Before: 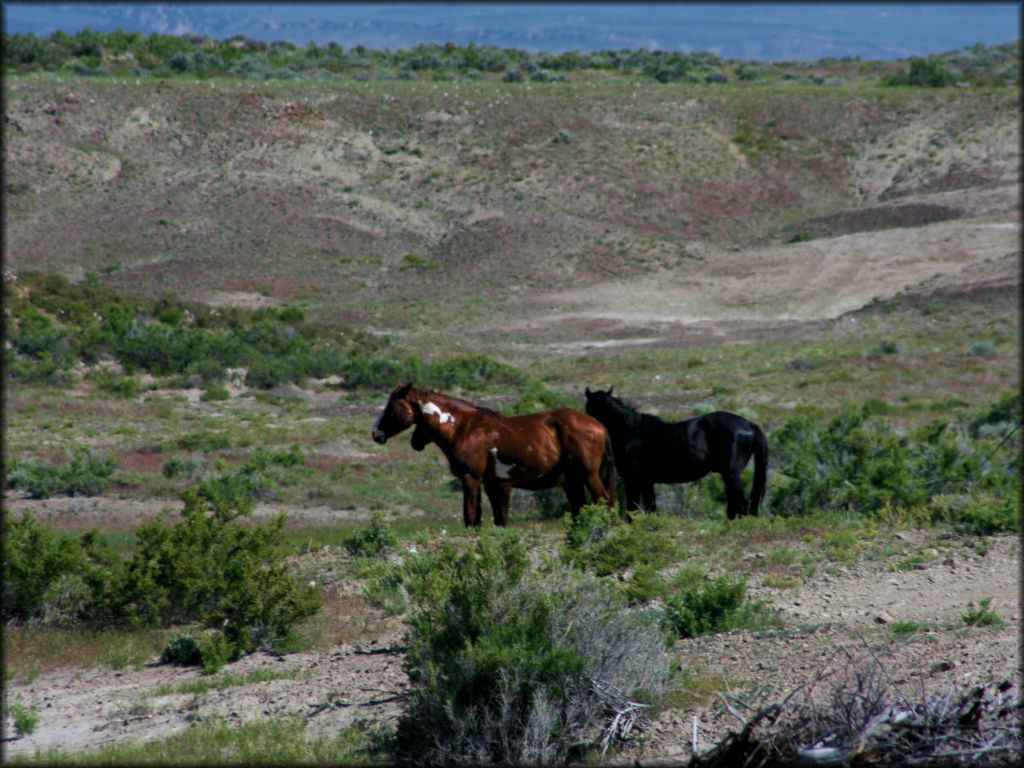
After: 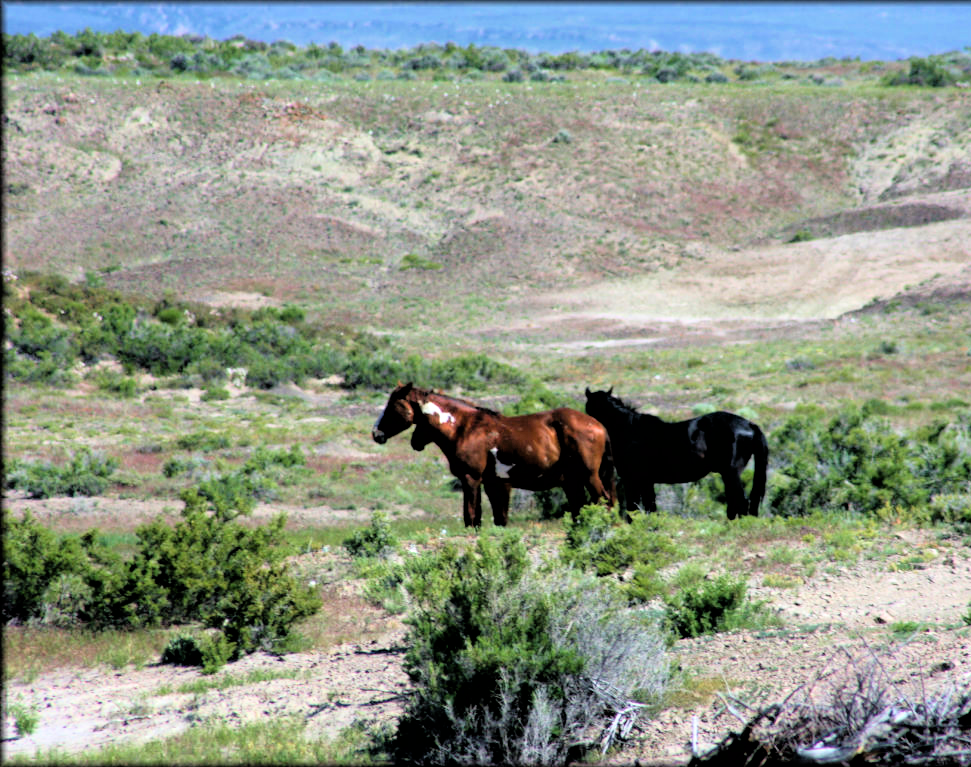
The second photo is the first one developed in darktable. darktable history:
crop and rotate: left 0%, right 5.092%
filmic rgb: black relative exposure -3.86 EV, white relative exposure 3.49 EV, threshold 2.99 EV, hardness 2.54, contrast 1.103, color science v6 (2022), enable highlight reconstruction true
exposure: black level correction 0, exposure 1.512 EV, compensate highlight preservation false
